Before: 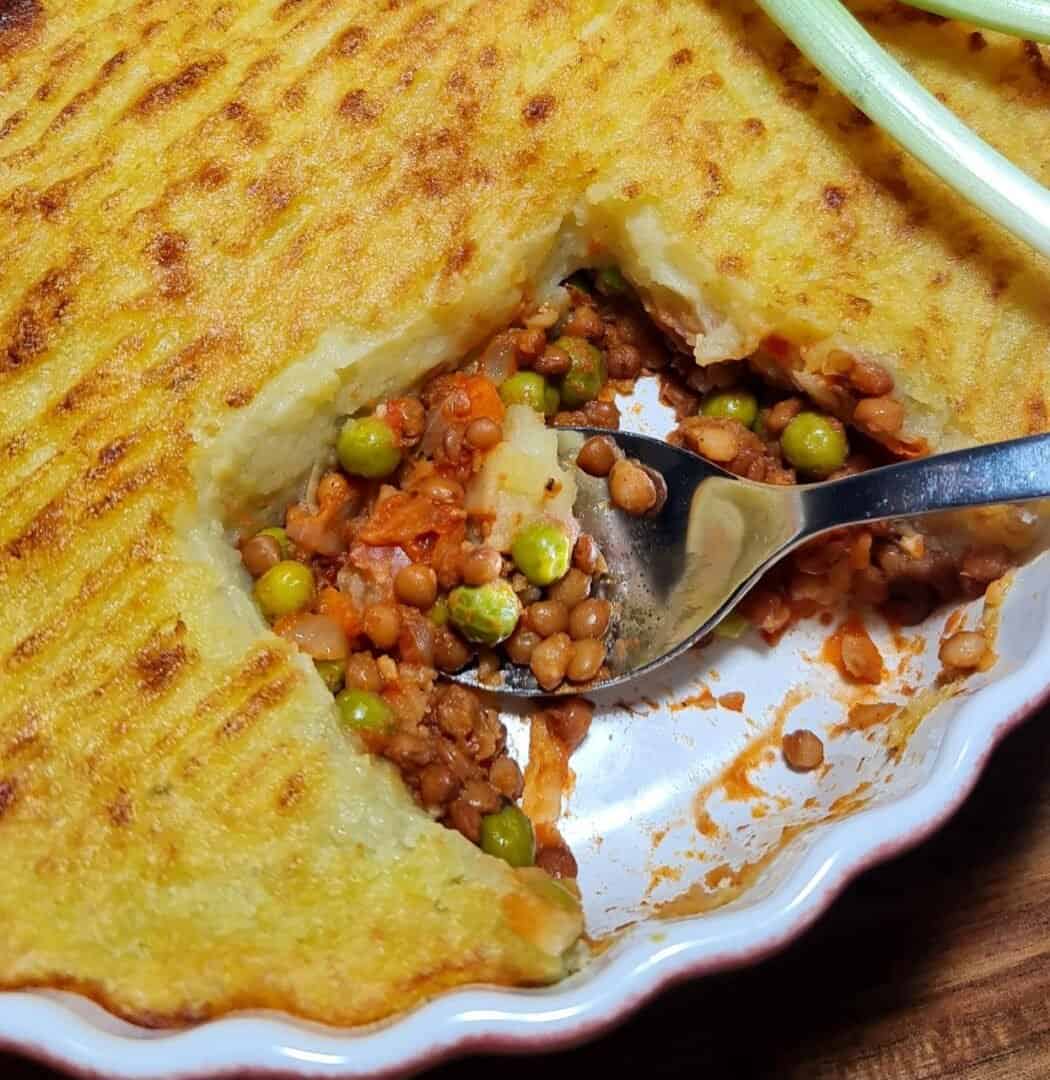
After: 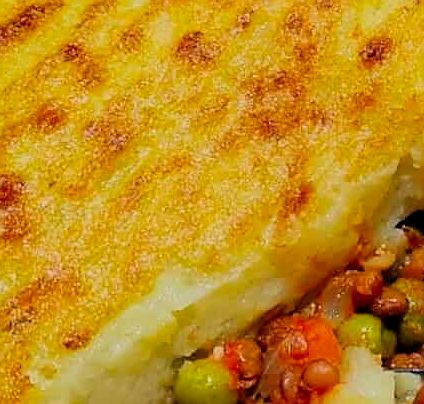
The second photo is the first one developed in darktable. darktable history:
sharpen: on, module defaults
color correction: highlights b* -0.056, saturation 1.33
crop: left 15.56%, top 5.425%, right 44.056%, bottom 57.112%
filmic rgb: black relative exposure -7.76 EV, white relative exposure 4.36 EV, threshold 5.95 EV, target black luminance 0%, hardness 3.76, latitude 50.62%, contrast 1.079, highlights saturation mix 8.6%, shadows ↔ highlights balance -0.263%, enable highlight reconstruction true
